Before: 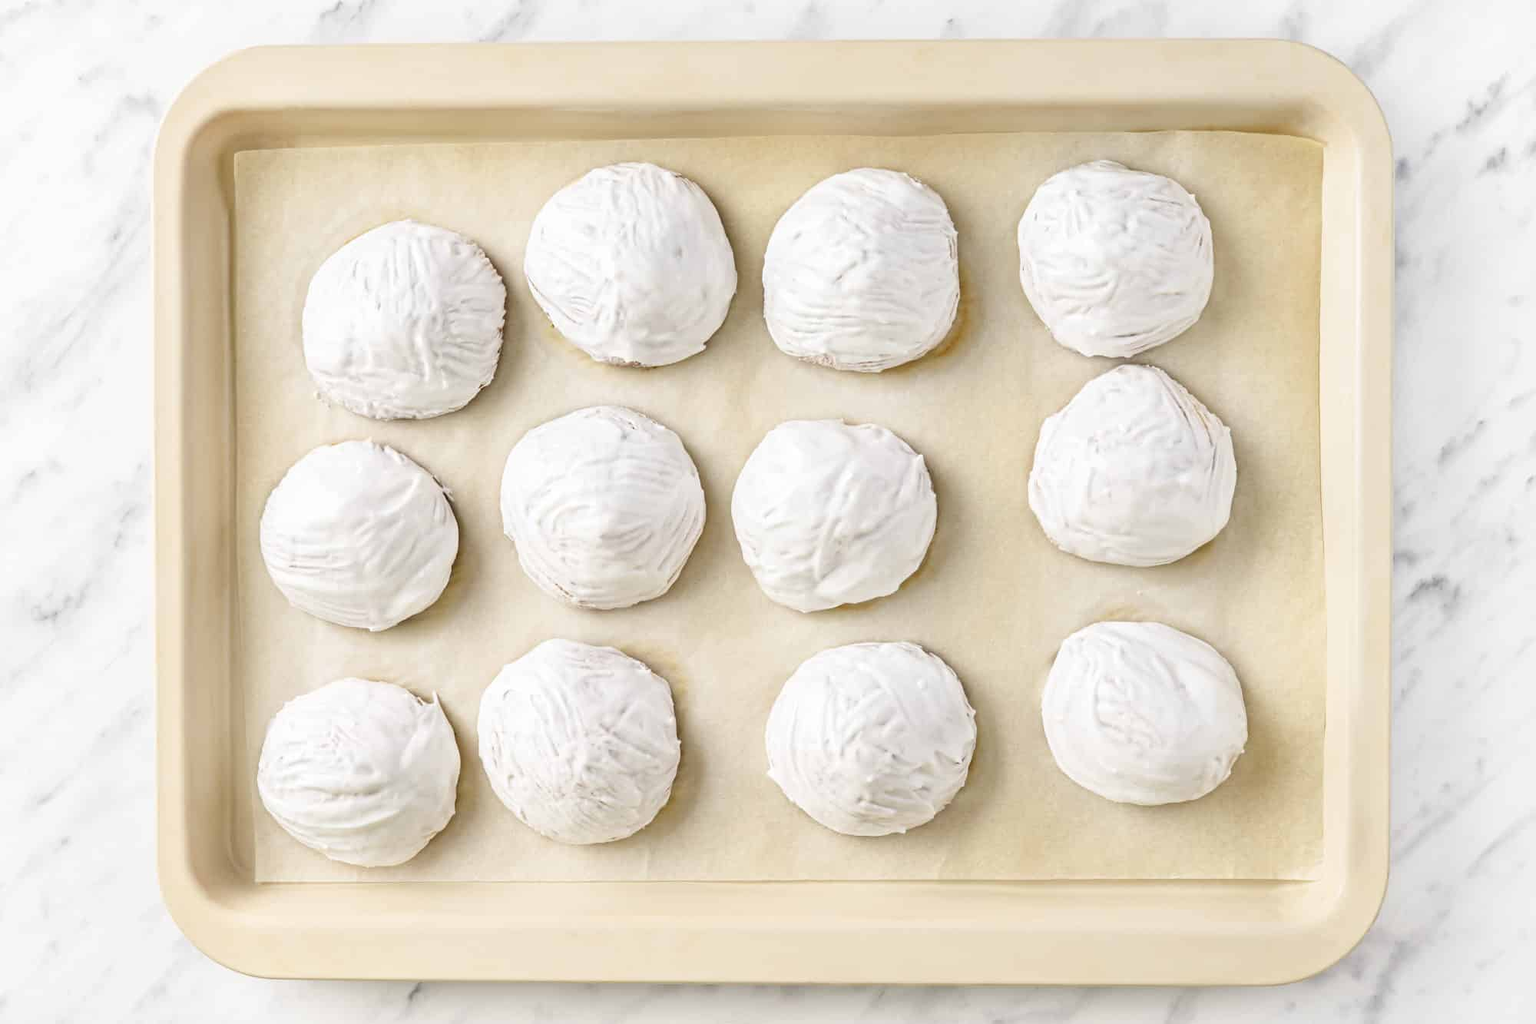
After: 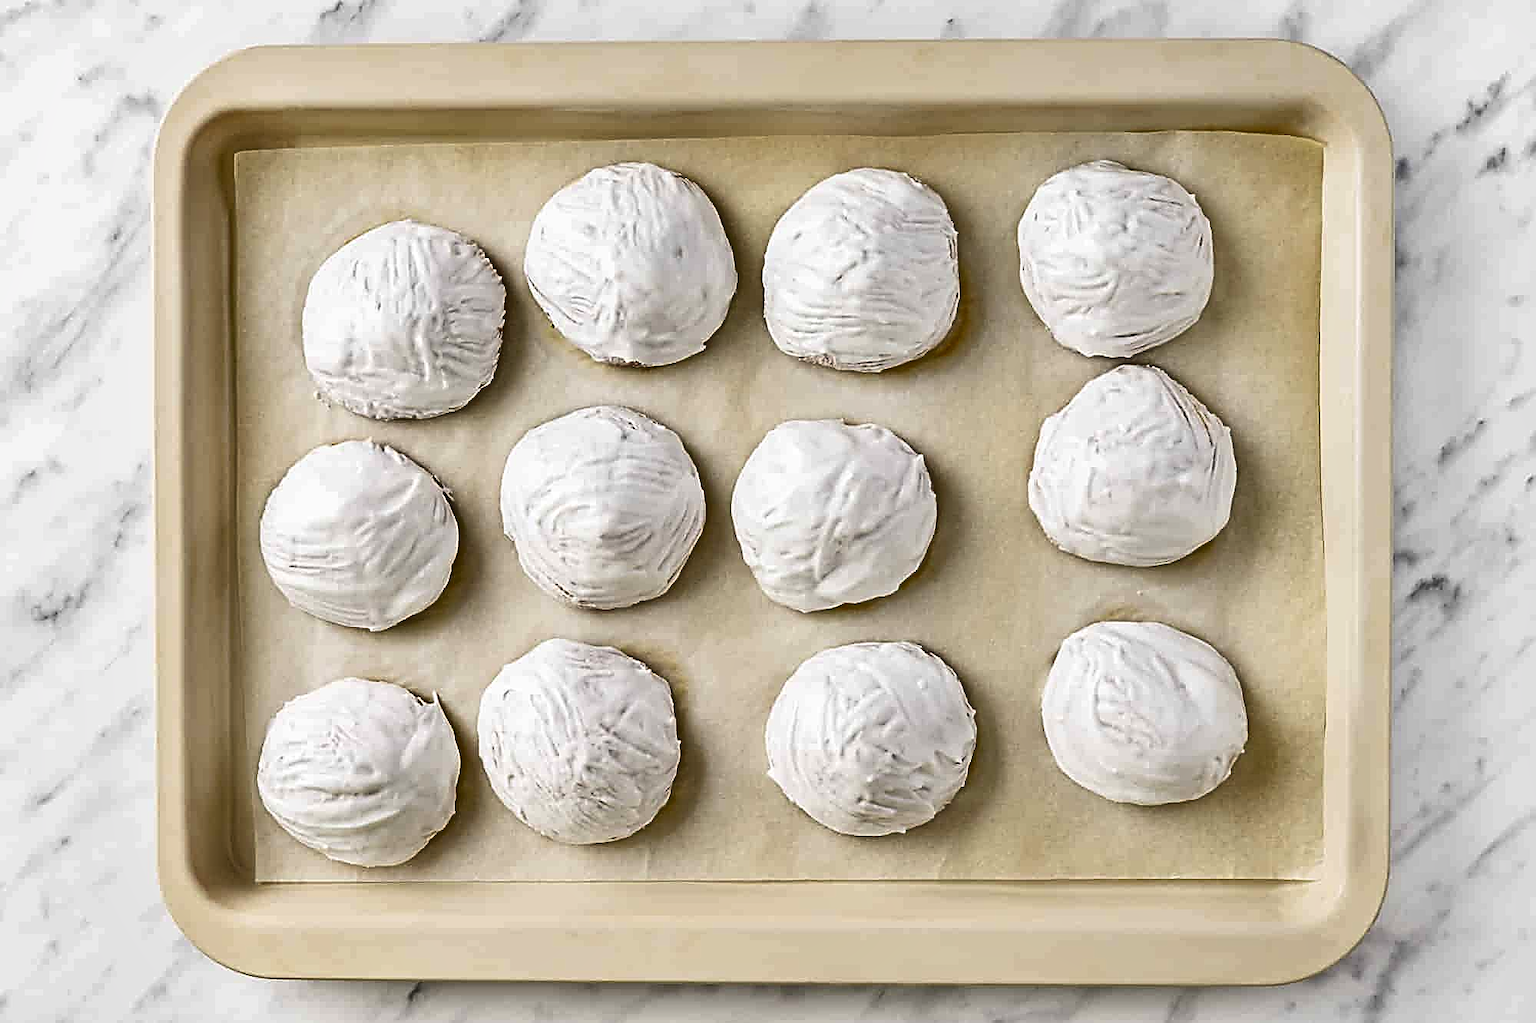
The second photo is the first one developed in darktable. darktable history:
shadows and highlights: shadows 75, highlights -60.85, soften with gaussian
base curve: exposure shift 0, preserve colors none
sharpen: amount 1
